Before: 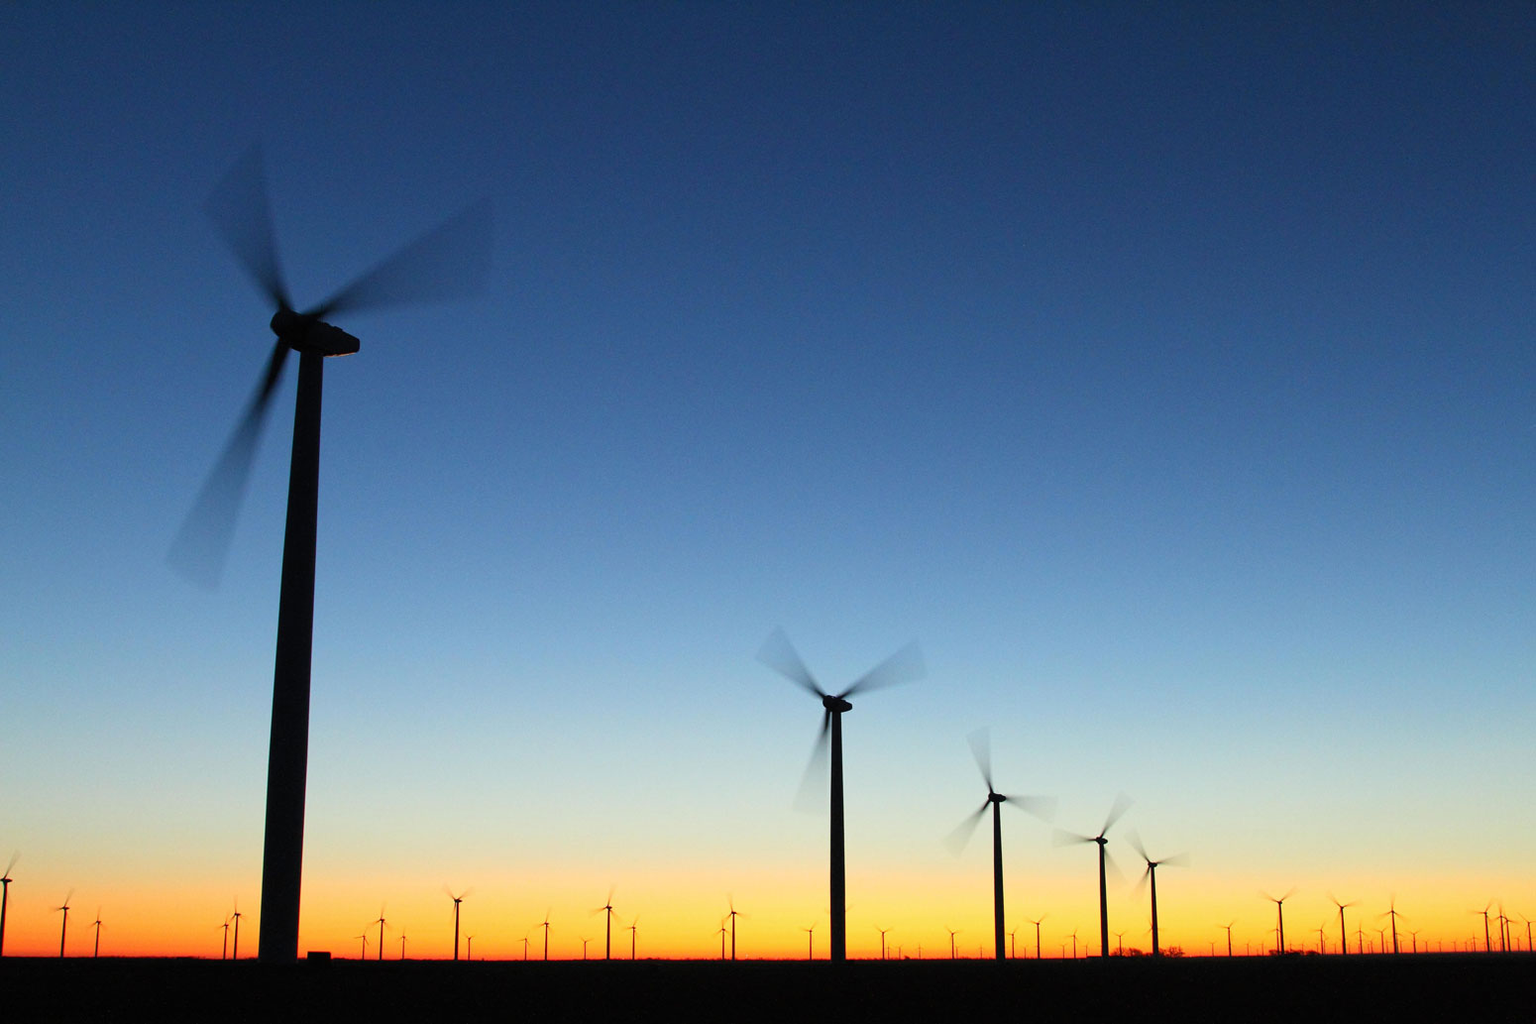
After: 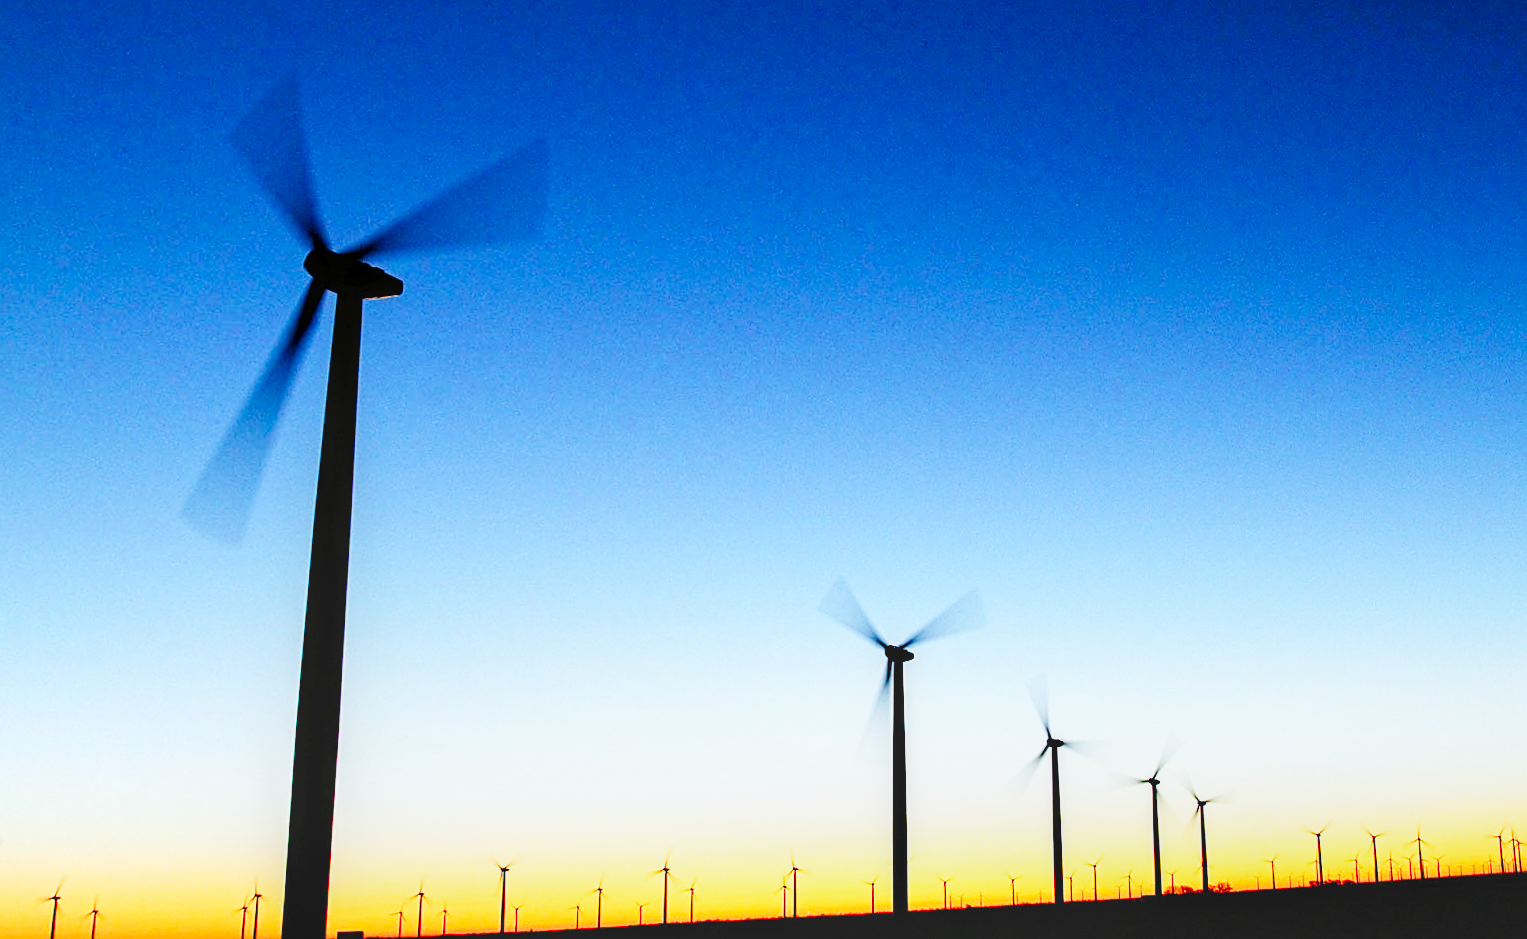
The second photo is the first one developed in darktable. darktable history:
haze removal: compatibility mode true, adaptive false
local contrast: on, module defaults
white balance: red 0.926, green 1.003, blue 1.133
base curve: curves: ch0 [(0, 0.003) (0.001, 0.002) (0.006, 0.004) (0.02, 0.022) (0.048, 0.086) (0.094, 0.234) (0.162, 0.431) (0.258, 0.629) (0.385, 0.8) (0.548, 0.918) (0.751, 0.988) (1, 1)], preserve colors none
exposure: black level correction 0.001, exposure 0.014 EV, compensate highlight preservation false
rotate and perspective: rotation -0.013°, lens shift (vertical) -0.027, lens shift (horizontal) 0.178, crop left 0.016, crop right 0.989, crop top 0.082, crop bottom 0.918
sharpen: on, module defaults
